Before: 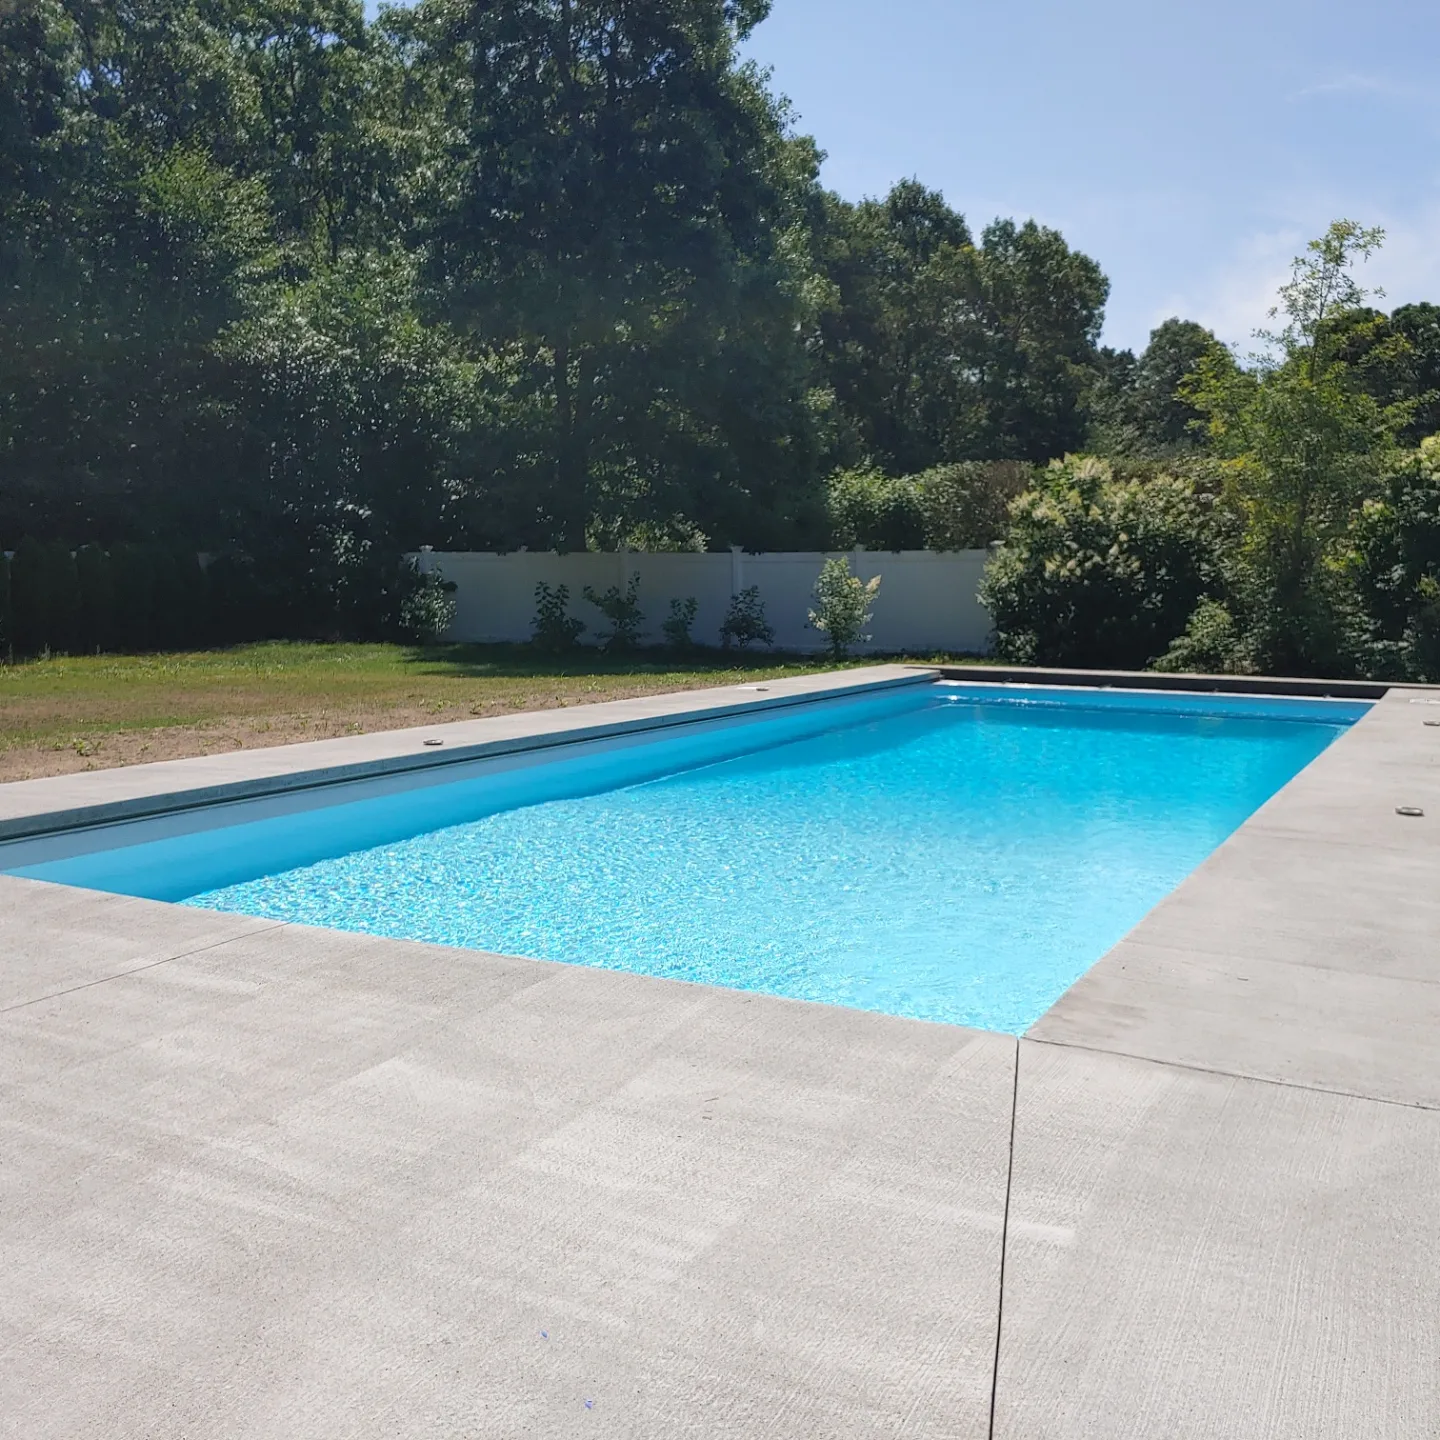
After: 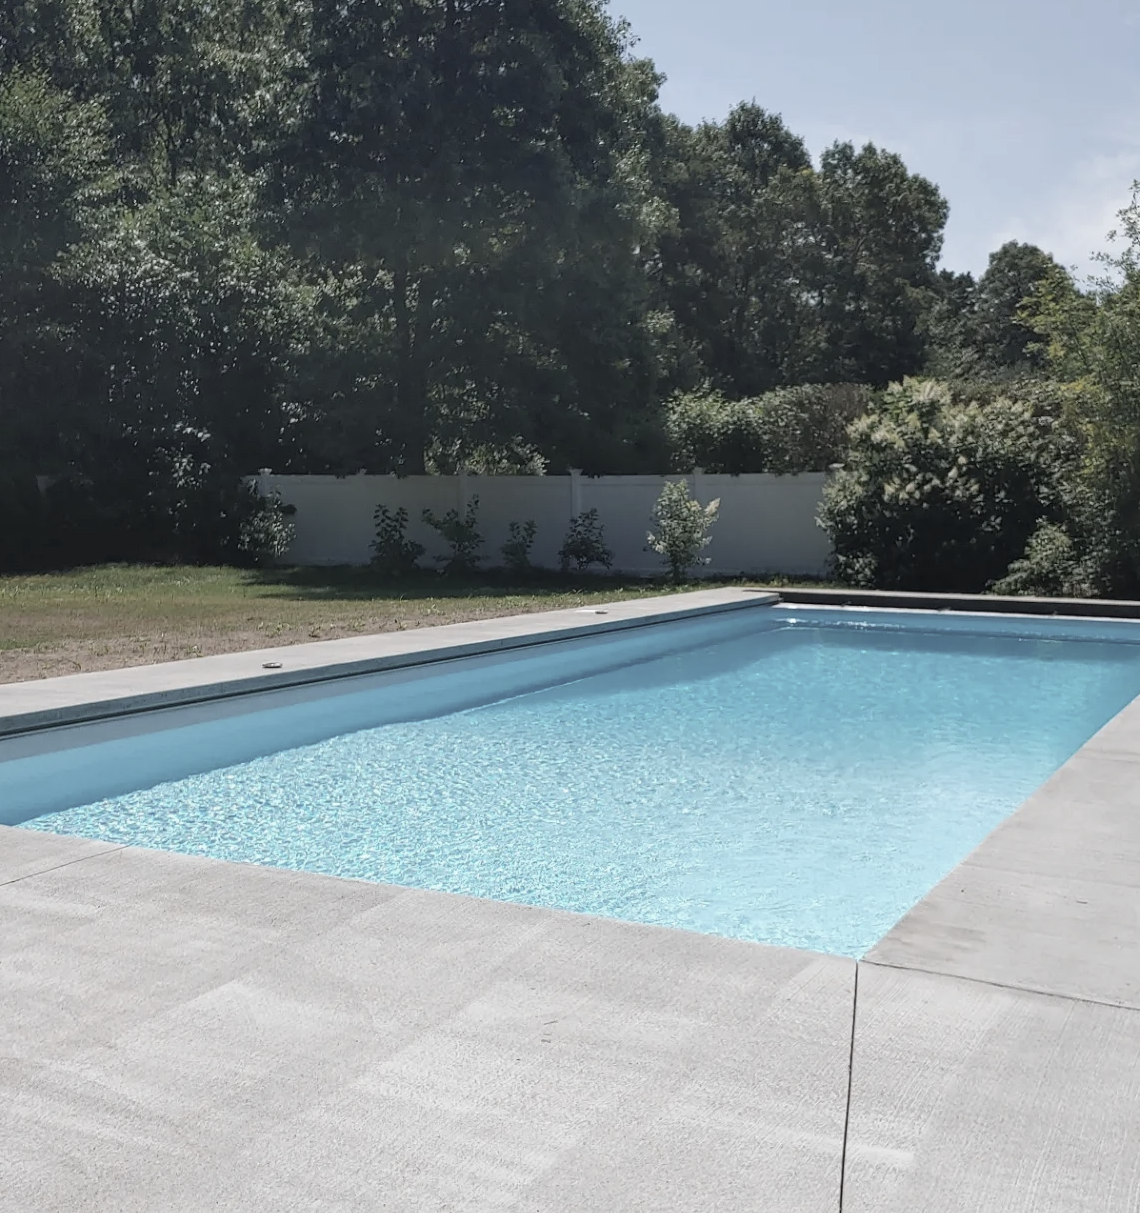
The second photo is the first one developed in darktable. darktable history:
color zones: curves: ch1 [(0, 0.292) (0.001, 0.292) (0.2, 0.264) (0.4, 0.248) (0.6, 0.248) (0.8, 0.264) (0.999, 0.292) (1, 0.292)]
white balance: red 0.986, blue 1.01
crop: left 11.225%, top 5.381%, right 9.565%, bottom 10.314%
